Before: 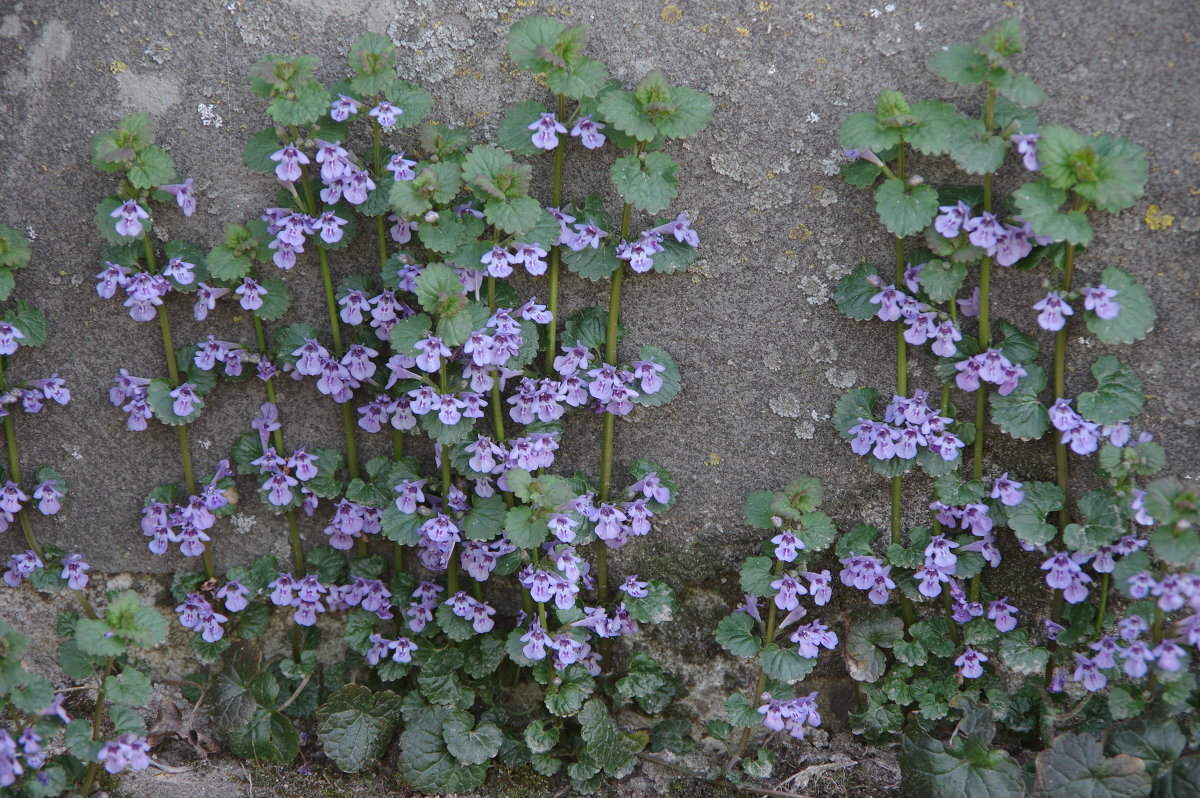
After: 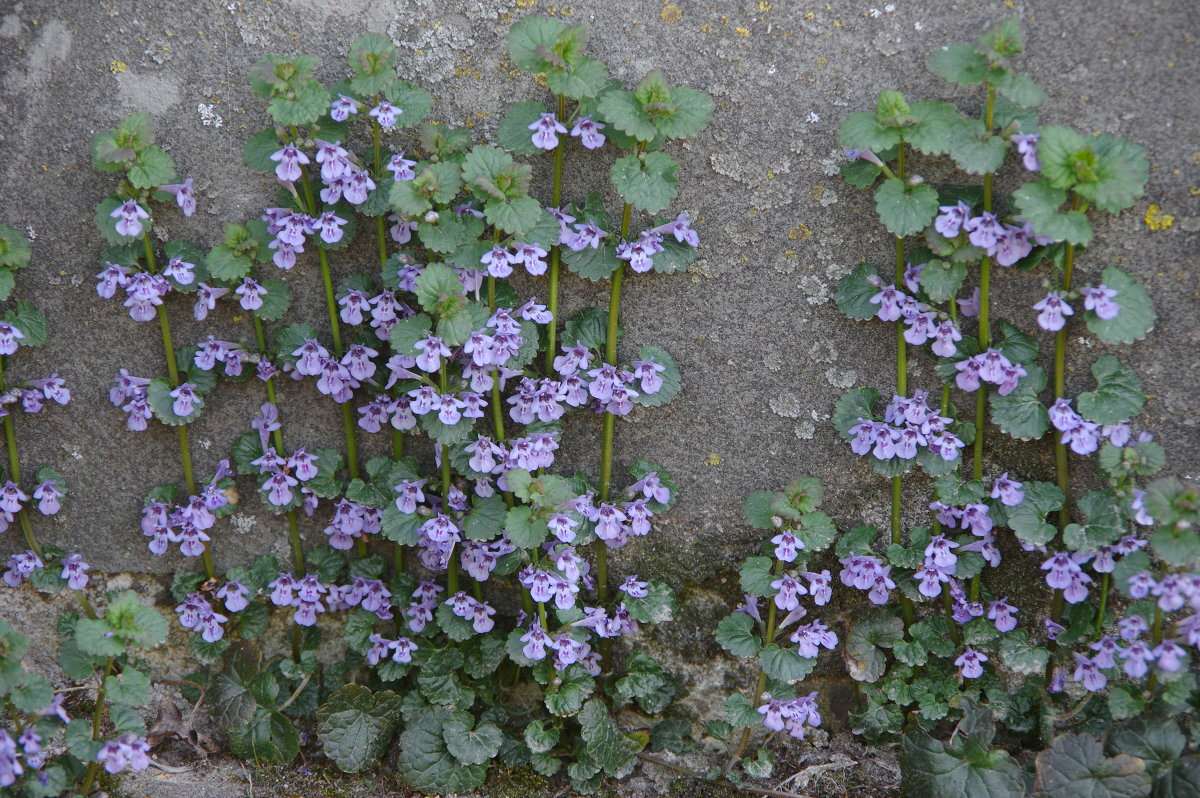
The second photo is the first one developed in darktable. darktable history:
shadows and highlights: shadows -10.49, white point adjustment 1.63, highlights 8.78
color zones: curves: ch0 [(0.224, 0.526) (0.75, 0.5)]; ch1 [(0.055, 0.526) (0.224, 0.761) (0.377, 0.526) (0.75, 0.5)]
